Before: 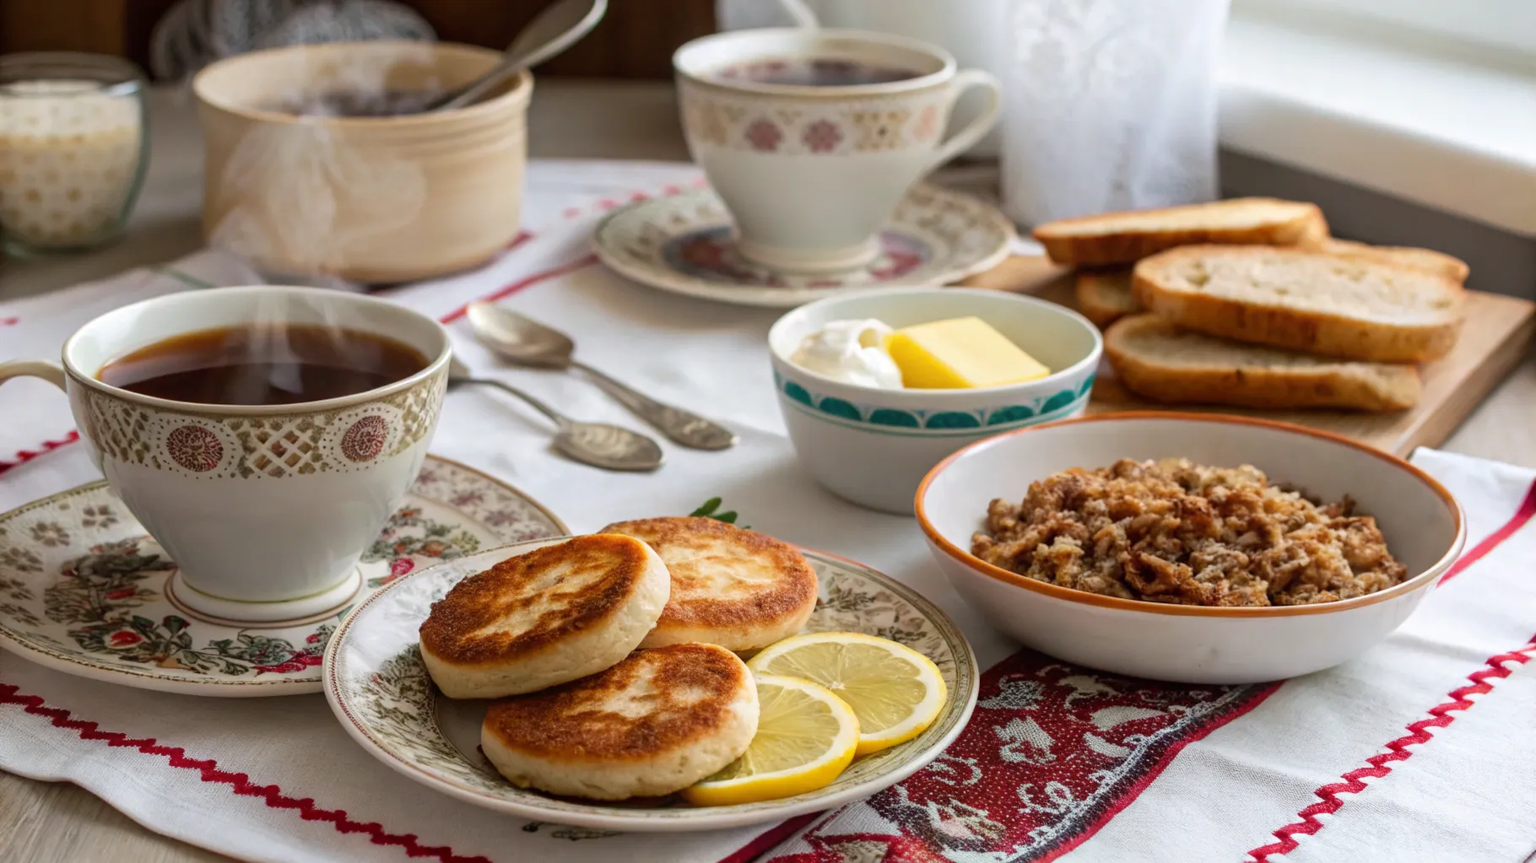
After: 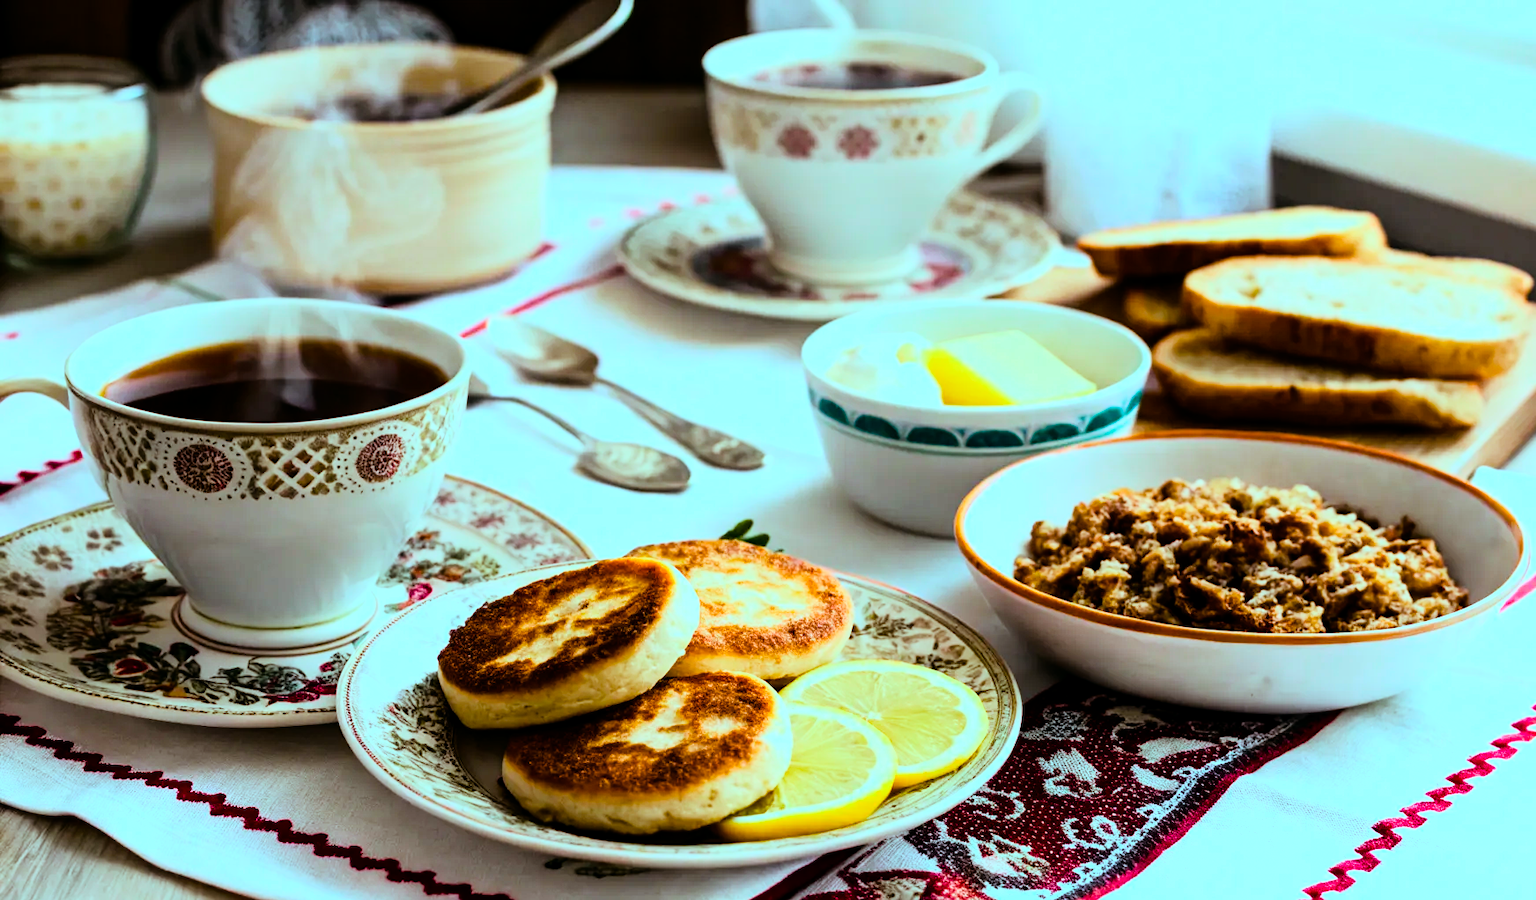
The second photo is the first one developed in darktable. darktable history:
crop: right 4.126%, bottom 0.031%
rgb curve: curves: ch0 [(0, 0) (0.21, 0.15) (0.24, 0.21) (0.5, 0.75) (0.75, 0.96) (0.89, 0.99) (1, 1)]; ch1 [(0, 0.02) (0.21, 0.13) (0.25, 0.2) (0.5, 0.67) (0.75, 0.9) (0.89, 0.97) (1, 1)]; ch2 [(0, 0.02) (0.21, 0.13) (0.25, 0.2) (0.5, 0.67) (0.75, 0.9) (0.89, 0.97) (1, 1)], compensate middle gray true
color balance rgb: shadows lift › luminance -7.7%, shadows lift › chroma 2.13%, shadows lift › hue 165.27°, power › luminance -7.77%, power › chroma 1.34%, power › hue 330.55°, highlights gain › luminance -33.33%, highlights gain › chroma 5.68%, highlights gain › hue 217.2°, global offset › luminance -0.33%, global offset › chroma 0.11%, global offset › hue 165.27°, perceptual saturation grading › global saturation 27.72%, perceptual saturation grading › highlights -25%, perceptual saturation grading › mid-tones 25%, perceptual saturation grading › shadows 50%
